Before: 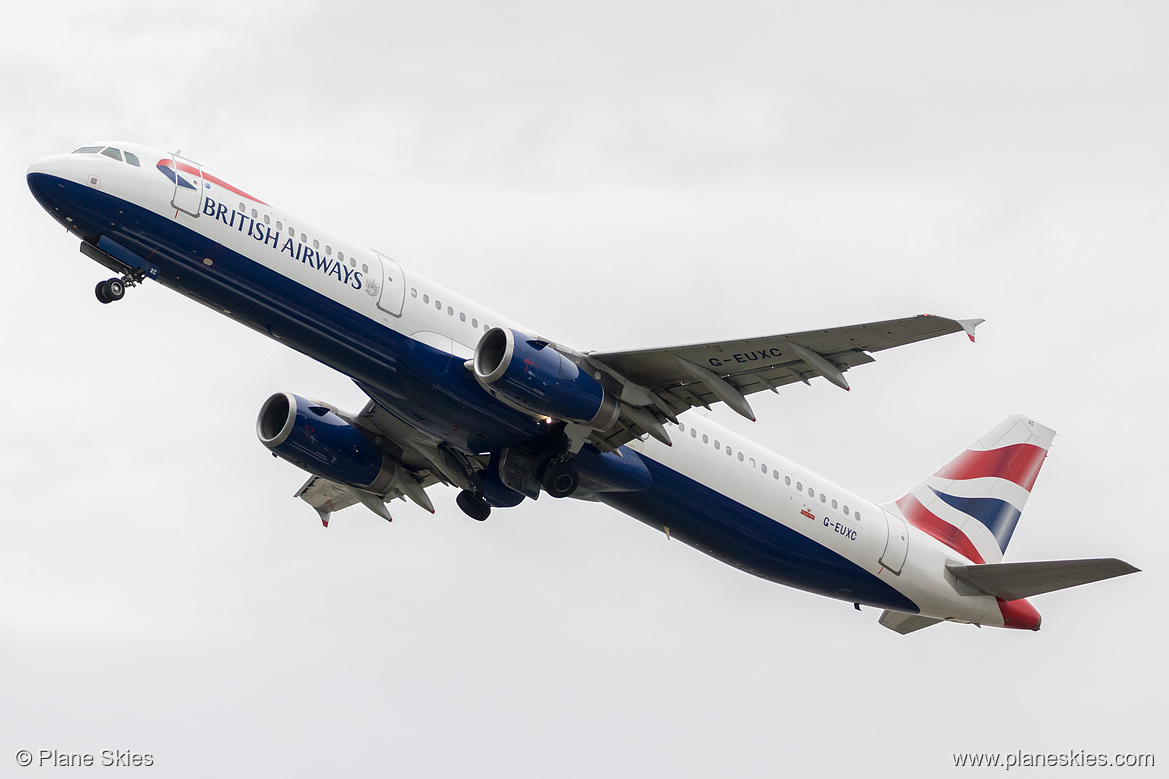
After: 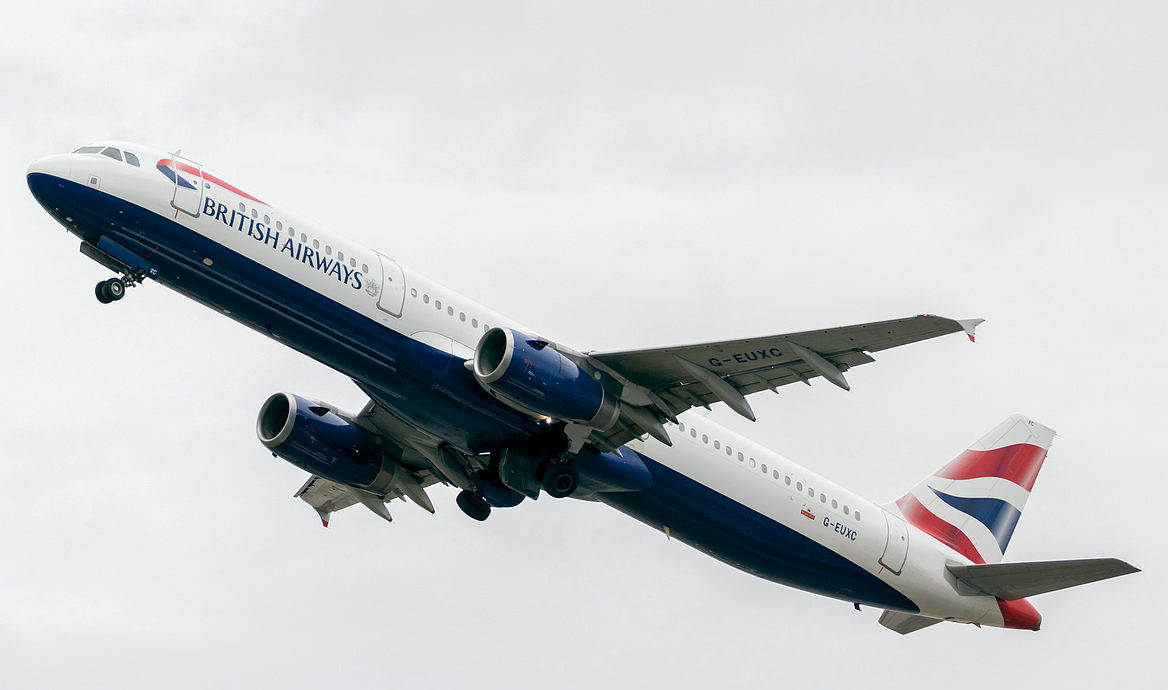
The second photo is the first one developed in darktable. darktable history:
crop and rotate: top 0%, bottom 11.343%
color balance rgb: global offset › luminance -0.343%, global offset › chroma 0.117%, global offset › hue 167.19°, perceptual saturation grading › global saturation 0.723%, global vibrance 20%
